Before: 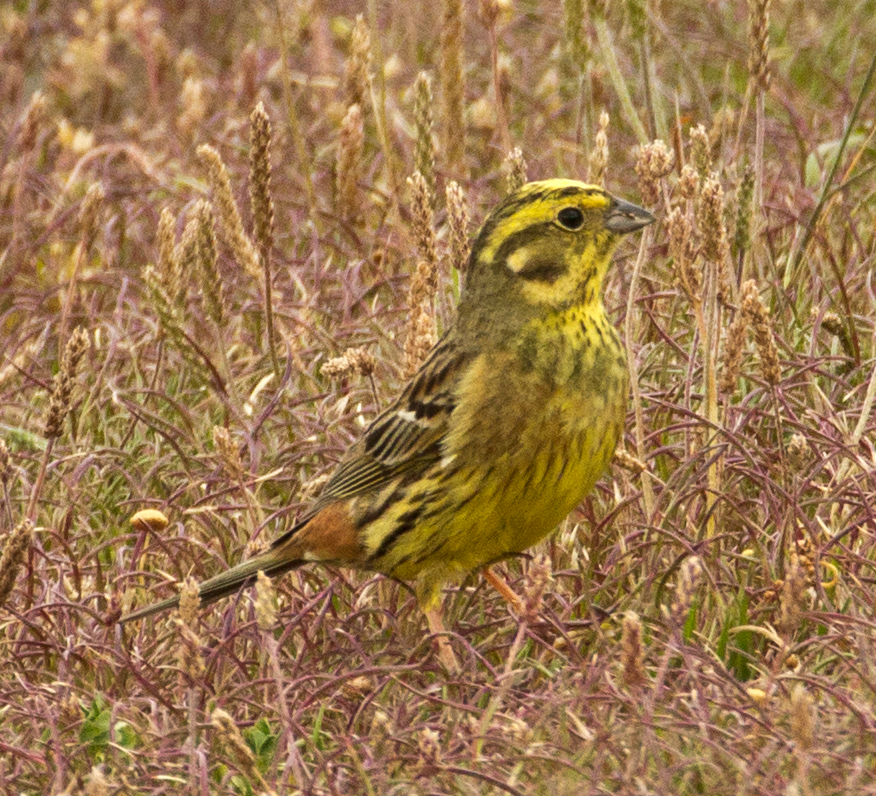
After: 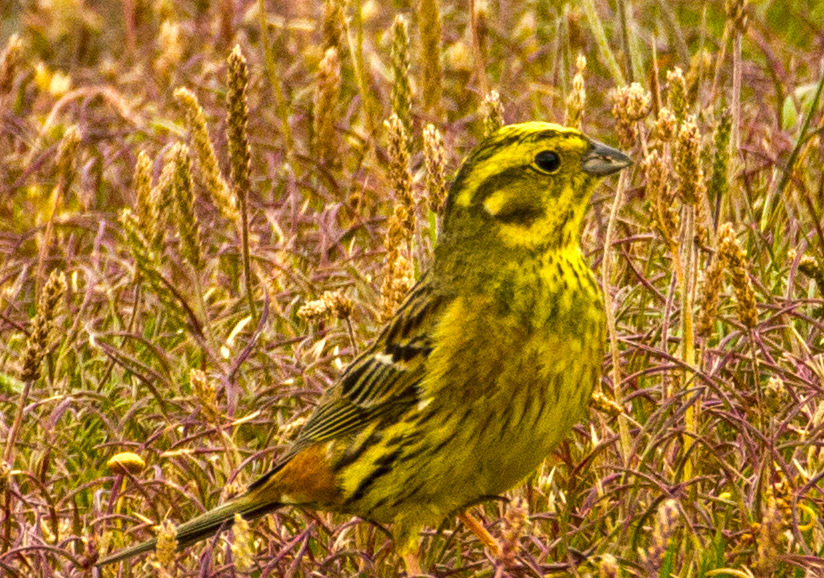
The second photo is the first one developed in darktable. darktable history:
local contrast: on, module defaults
crop: left 2.639%, top 7.191%, right 3.271%, bottom 20.17%
color balance rgb: shadows lift › chroma 2.032%, shadows lift › hue 214.16°, perceptual saturation grading › global saturation 29.662%, global vibrance 30.31%, contrast 9.383%
